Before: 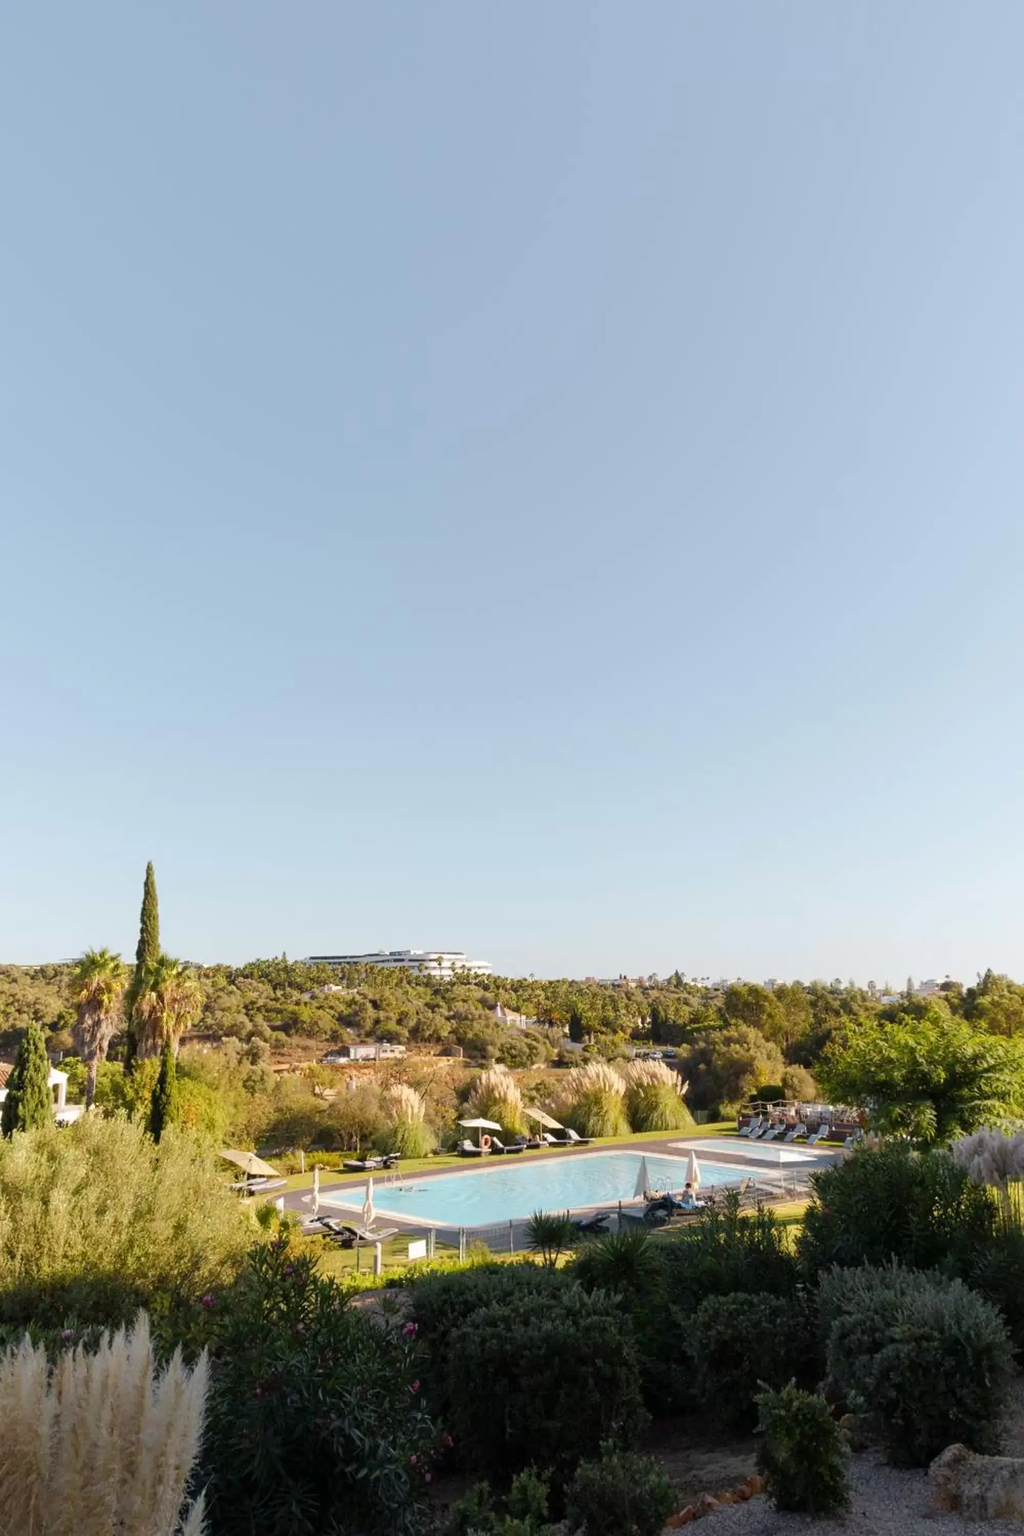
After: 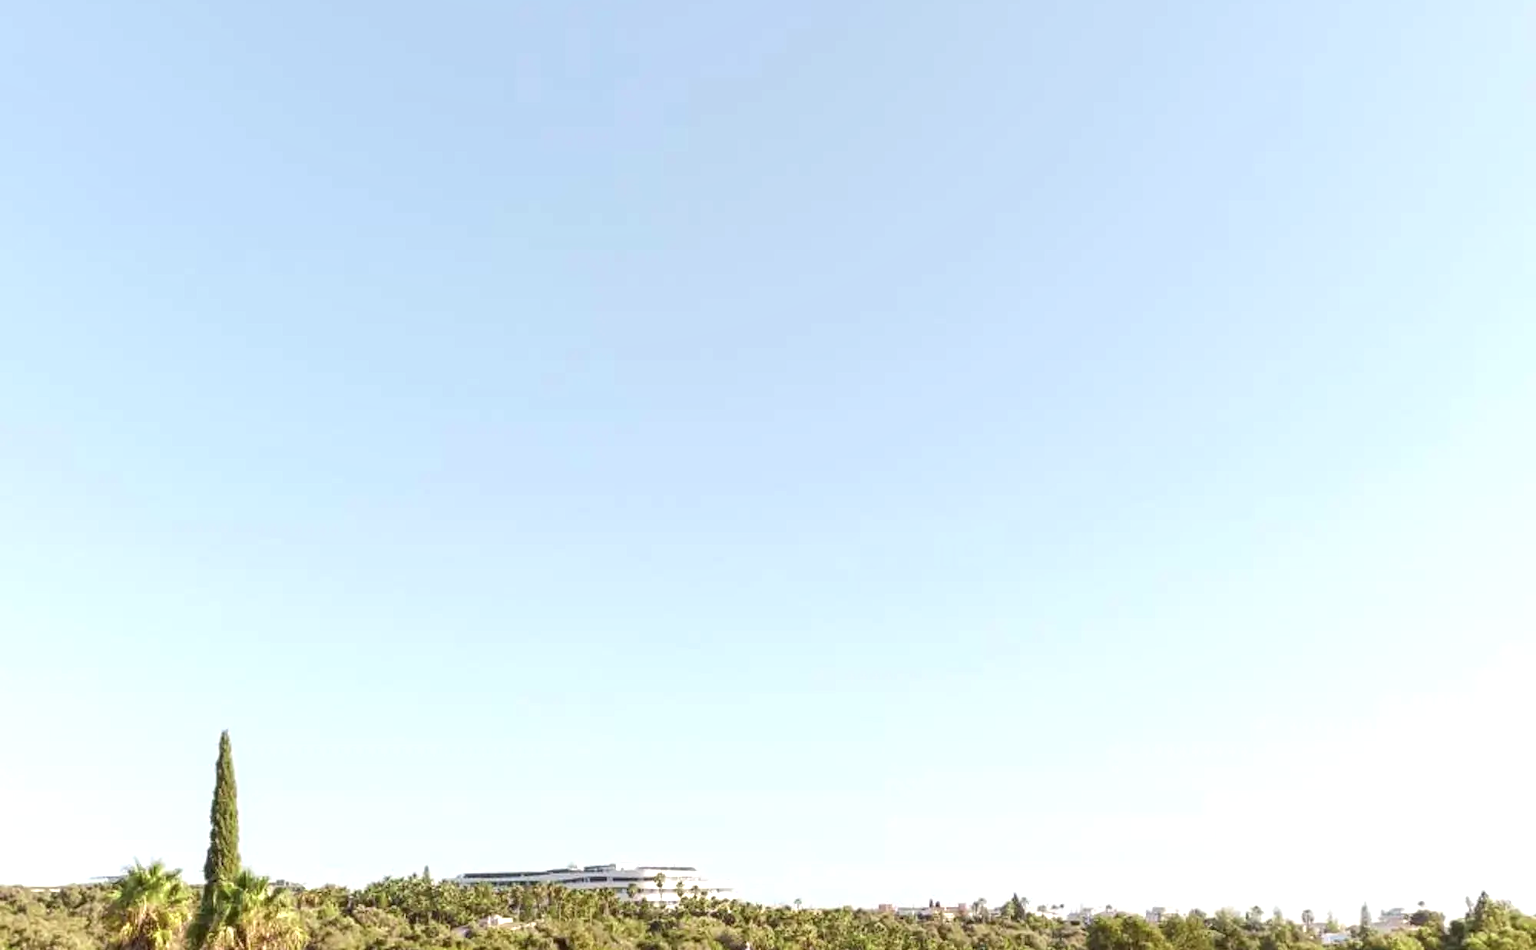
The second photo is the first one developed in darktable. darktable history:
local contrast: on, module defaults
sharpen: radius 2.869, amount 0.864, threshold 47.522
crop and rotate: top 24.389%, bottom 34.345%
color zones: curves: ch1 [(0.113, 0.438) (0.75, 0.5)]; ch2 [(0.12, 0.526) (0.75, 0.5)], mix 38.53%
exposure: black level correction 0.001, exposure 0.5 EV, compensate highlight preservation false
